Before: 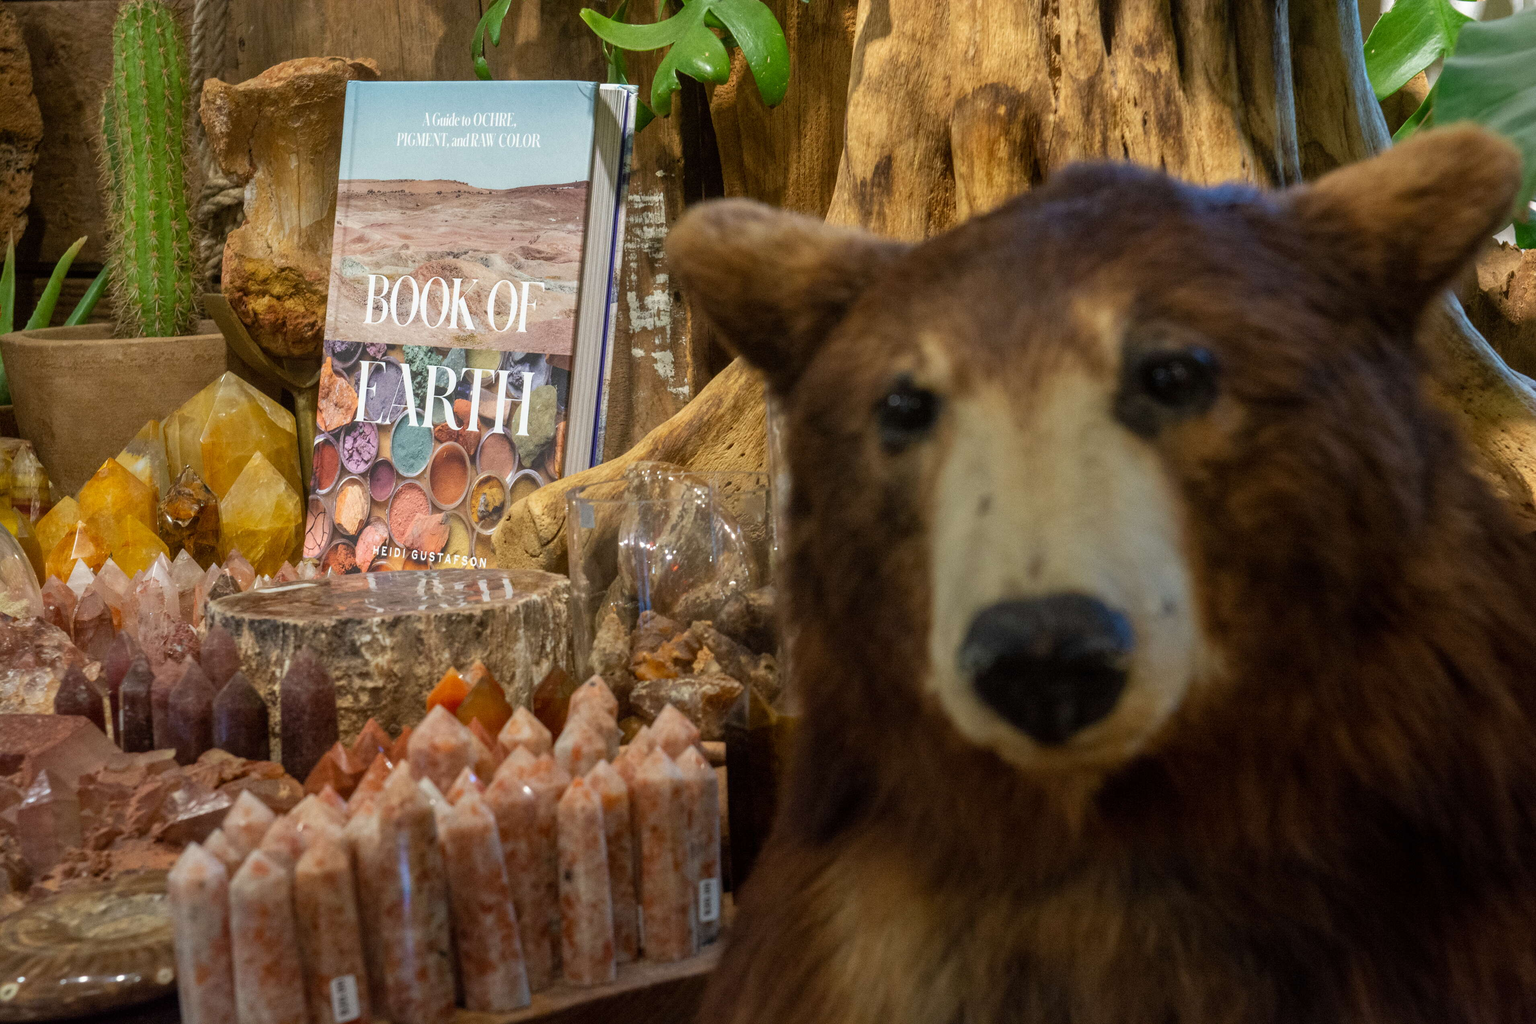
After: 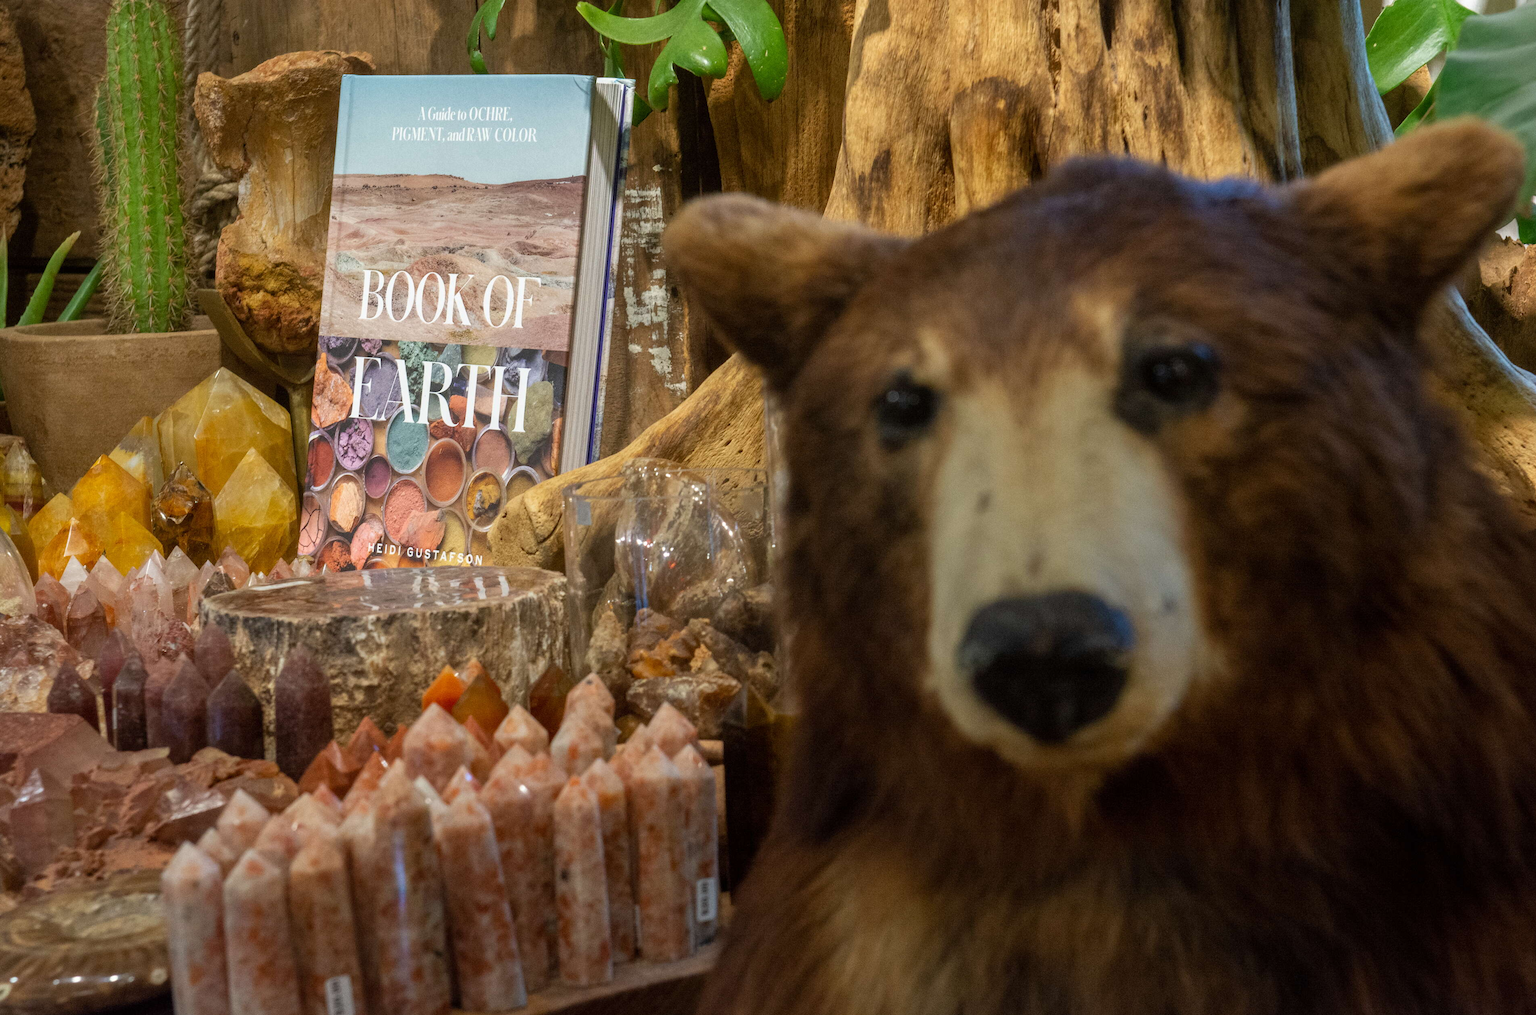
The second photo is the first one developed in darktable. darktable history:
crop: left 0.499%, top 0.694%, right 0.173%, bottom 0.819%
